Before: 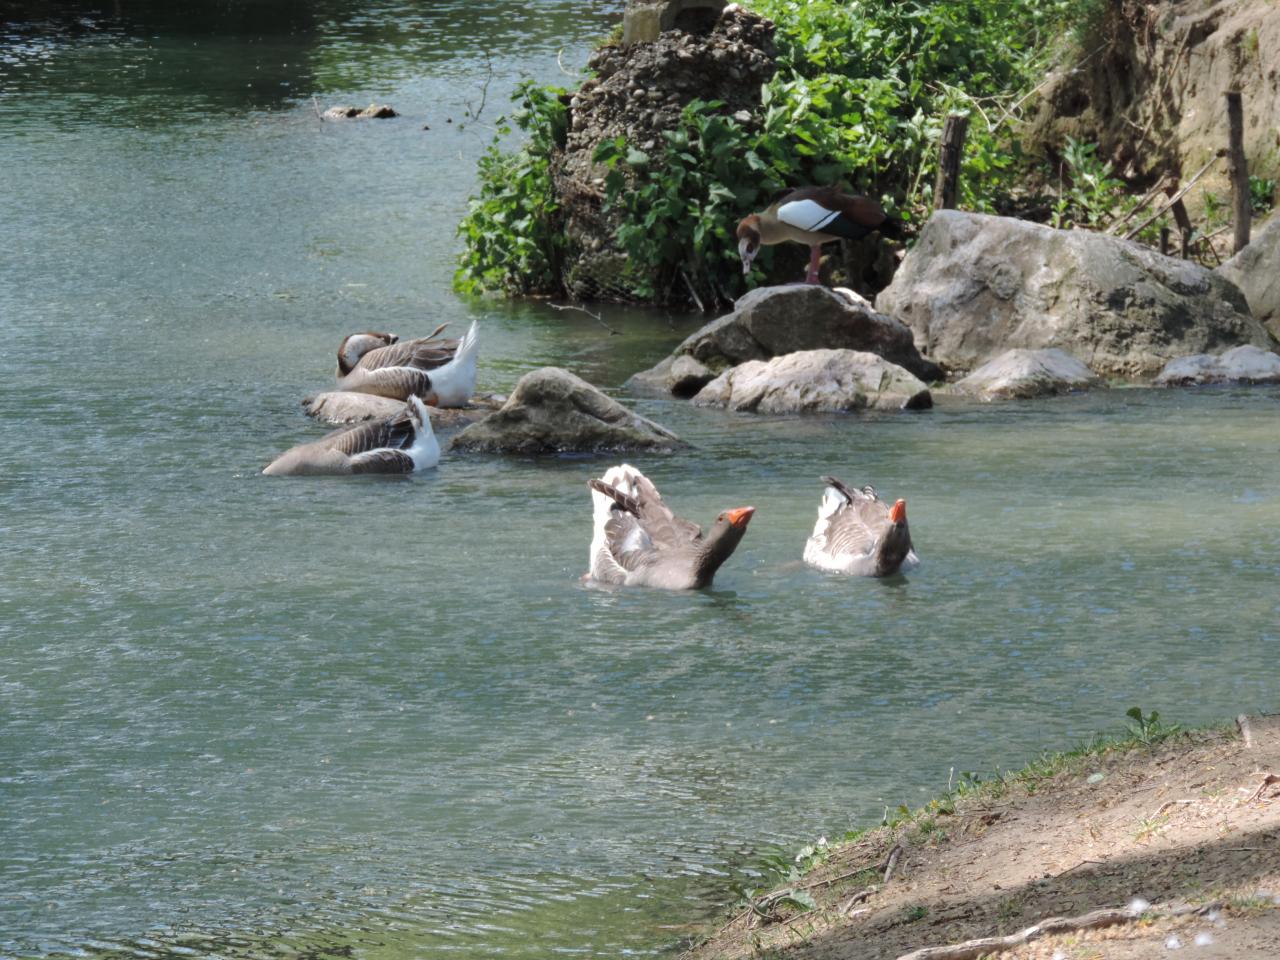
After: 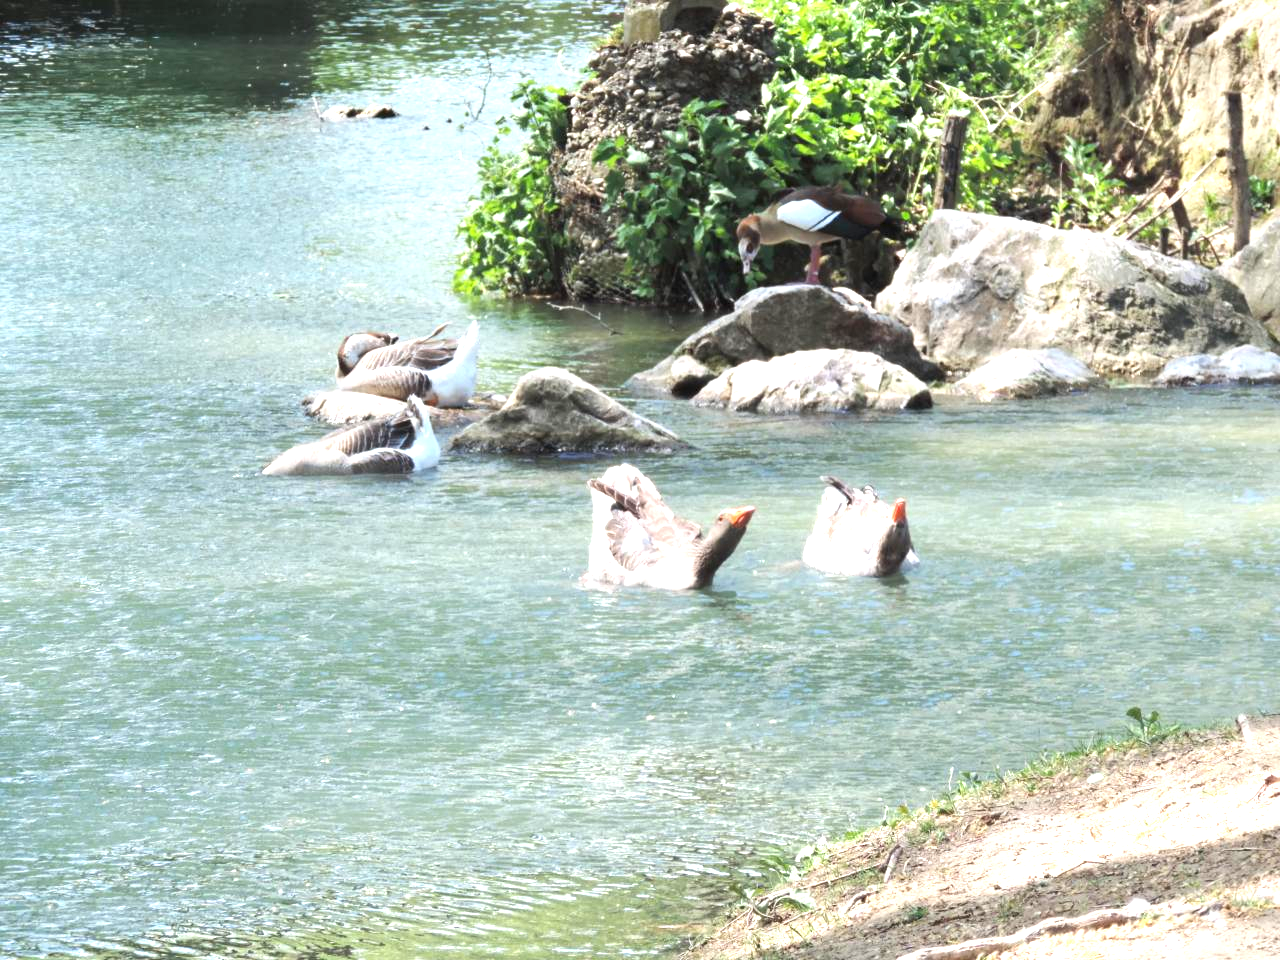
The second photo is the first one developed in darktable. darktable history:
base curve: preserve colors none
exposure: black level correction 0, exposure 1.45 EV, compensate exposure bias true, compensate highlight preservation false
tone equalizer: on, module defaults
